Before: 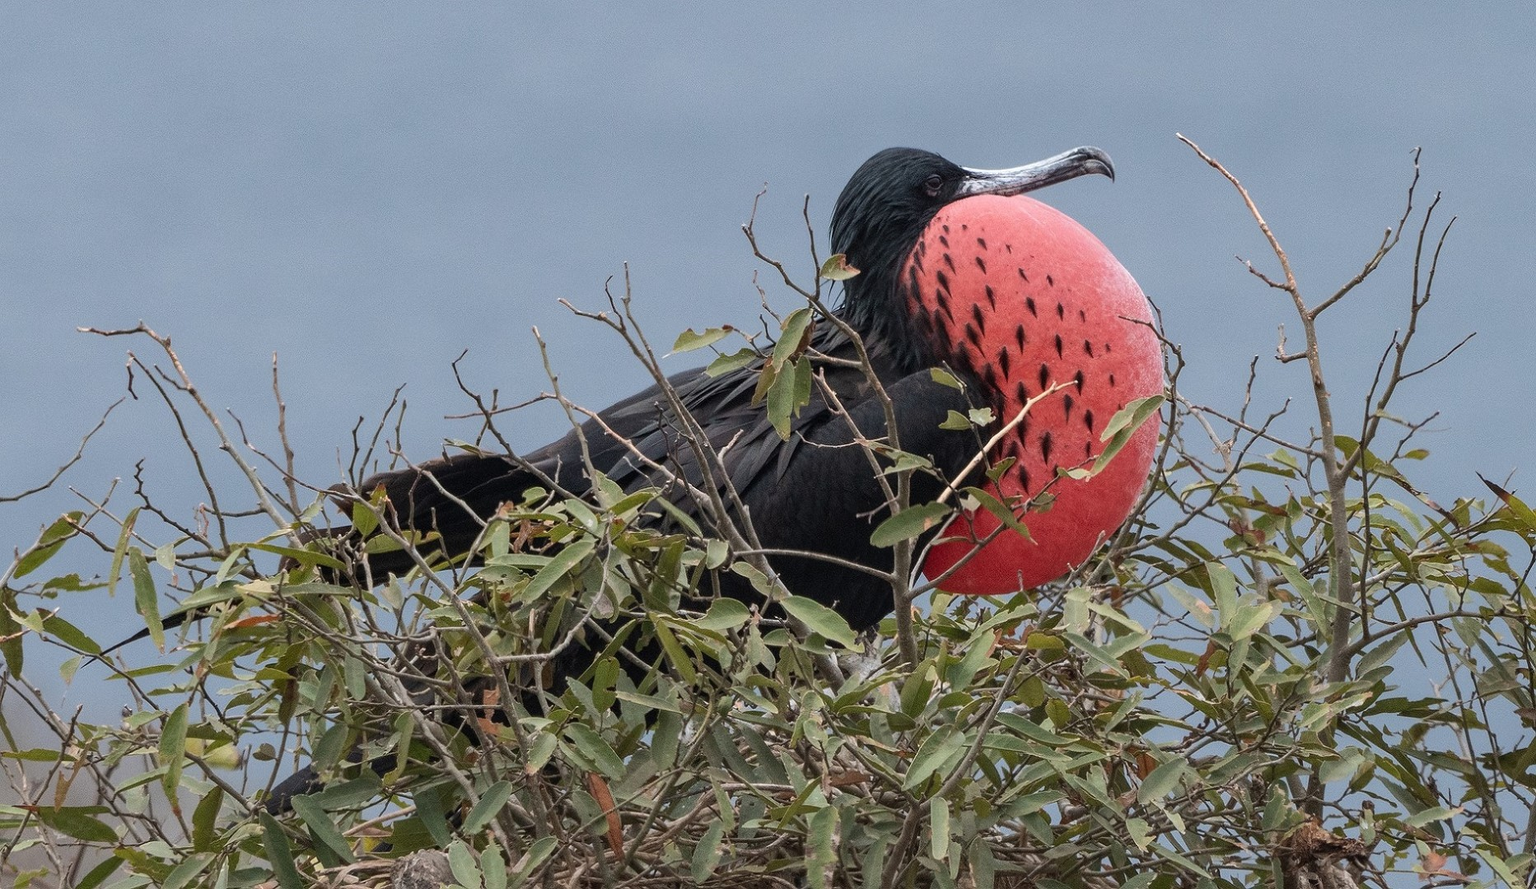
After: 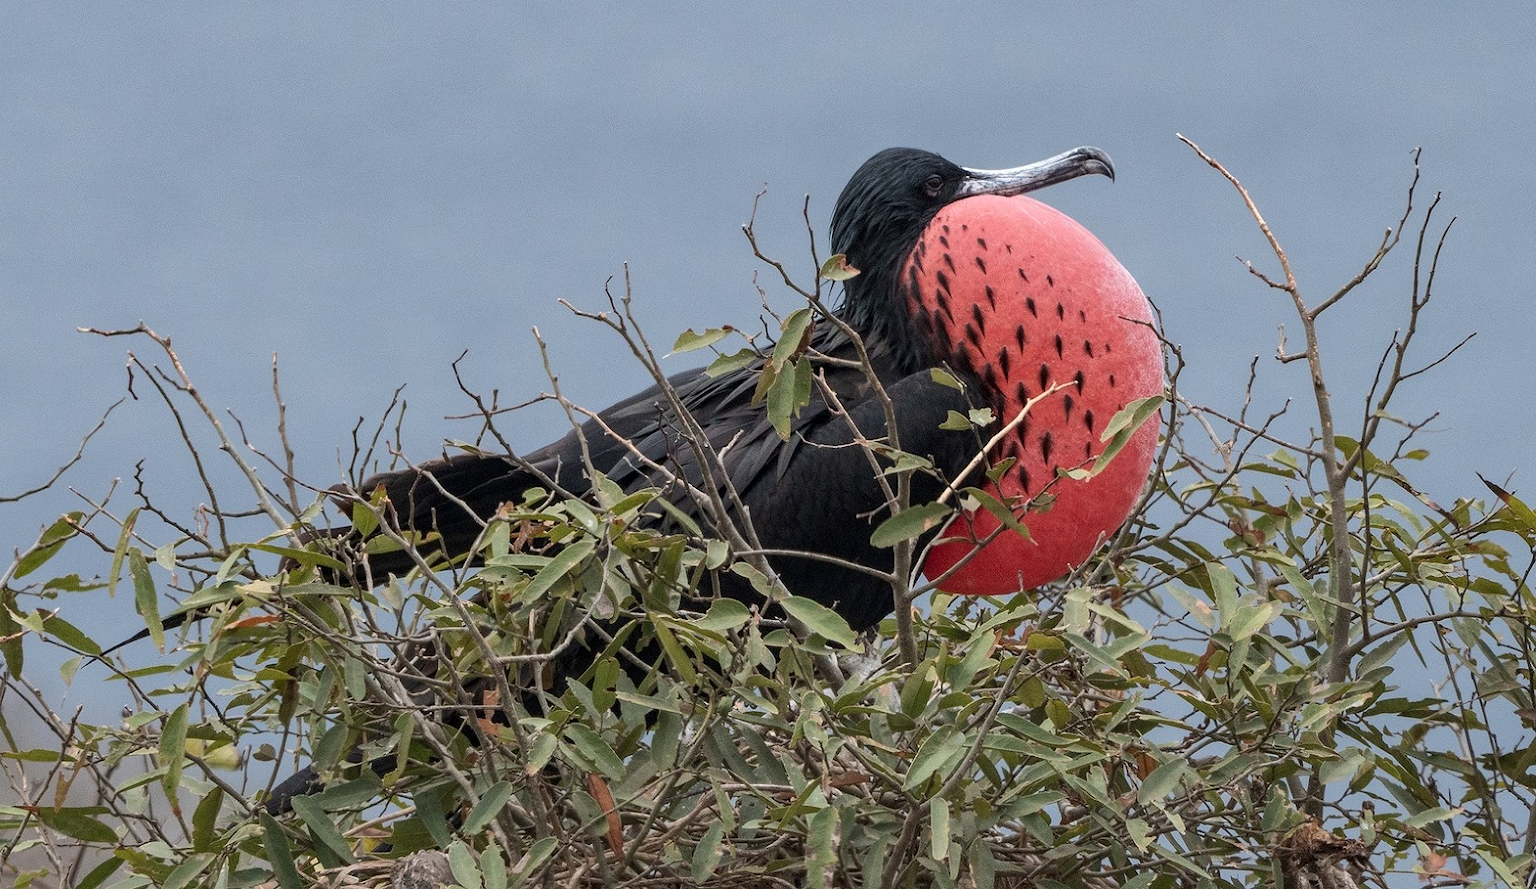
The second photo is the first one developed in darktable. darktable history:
local contrast: highlights 104%, shadows 100%, detail 119%, midtone range 0.2
